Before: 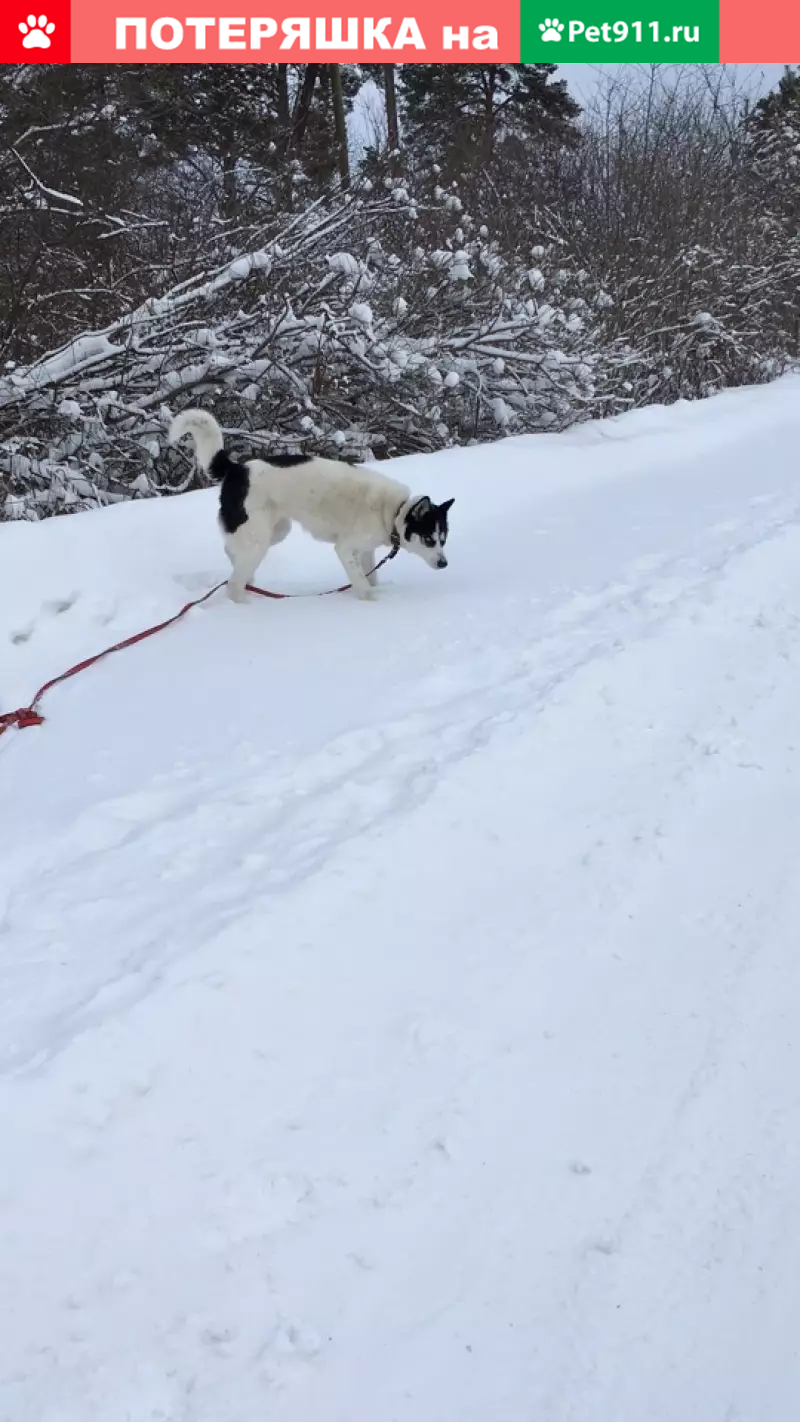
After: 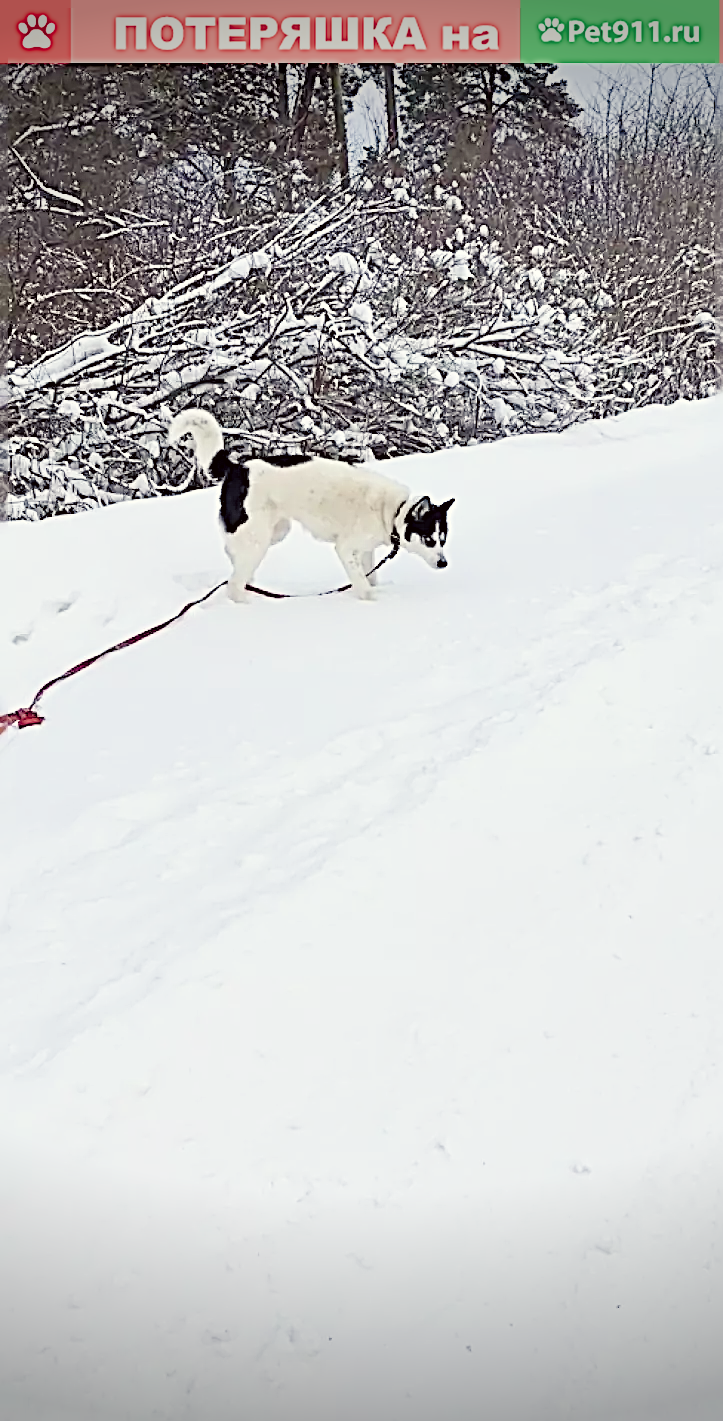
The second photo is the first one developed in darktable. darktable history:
tone equalizer: mask exposure compensation -0.507 EV
vignetting: fall-off start 100.24%, brightness -0.572, saturation 0.001, center (-0.014, 0), width/height ratio 1.323, unbound false
filmic rgb: black relative exposure -8.79 EV, white relative exposure 4.98 EV, target black luminance 0%, hardness 3.77, latitude 65.94%, contrast 0.824, shadows ↔ highlights balance 19.29%
exposure: black level correction 0, exposure 1.446 EV, compensate exposure bias true, compensate highlight preservation false
sharpen: radius 3.186, amount 1.747
color correction: highlights a* -1.06, highlights b* 4.59, shadows a* 3.58
crop: right 9.523%, bottom 0.024%
color balance rgb: power › hue 60.72°, highlights gain › chroma 1.097%, highlights gain › hue 70.97°, perceptual saturation grading › global saturation 0.051%, perceptual saturation grading › highlights -19.979%, perceptual saturation grading › shadows 19.285%, perceptual brilliance grading › global brilliance 11.555%
